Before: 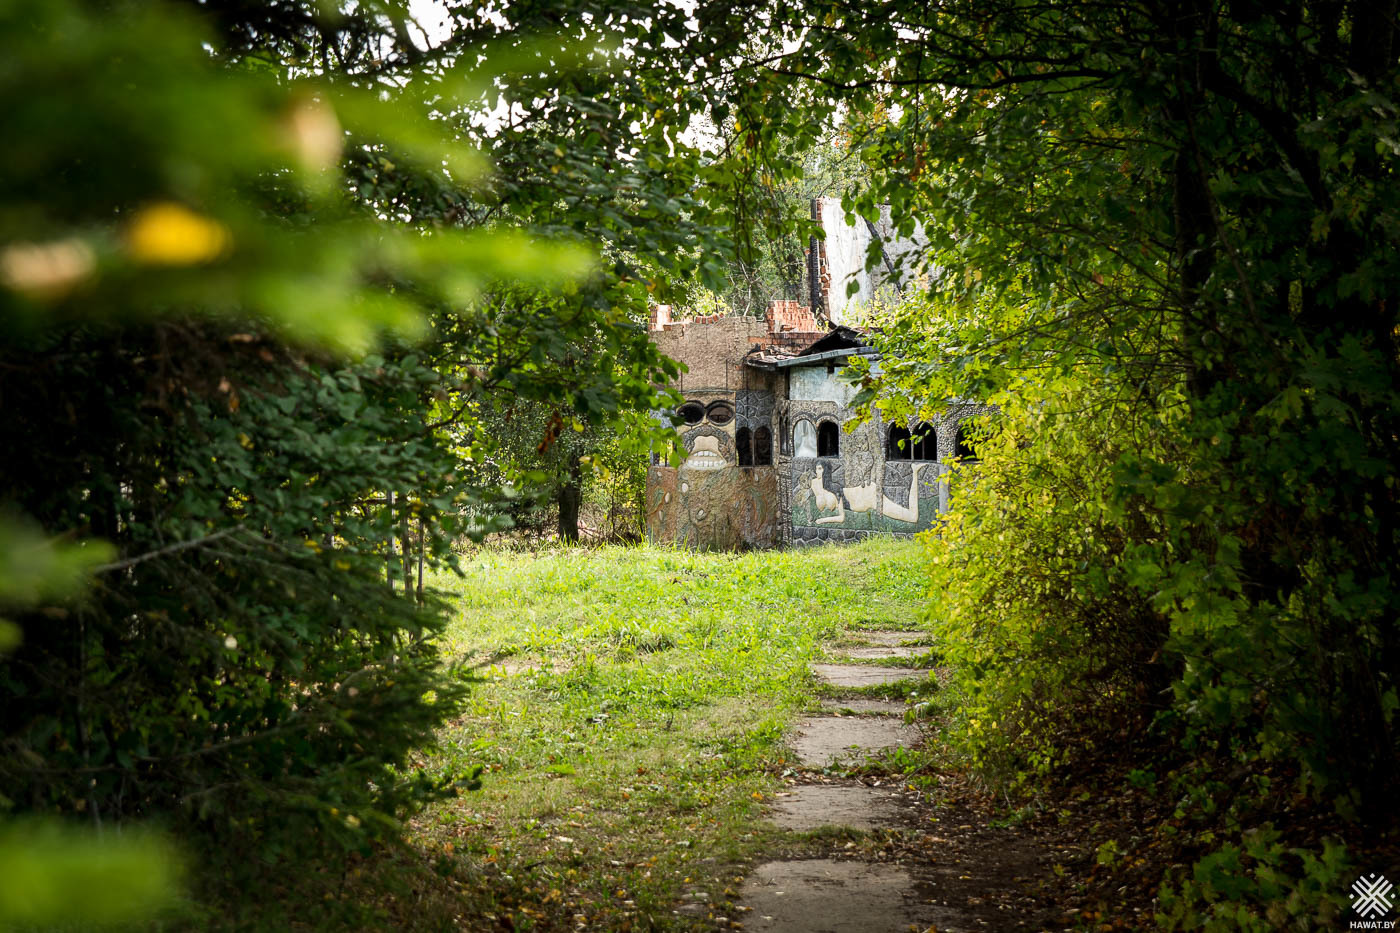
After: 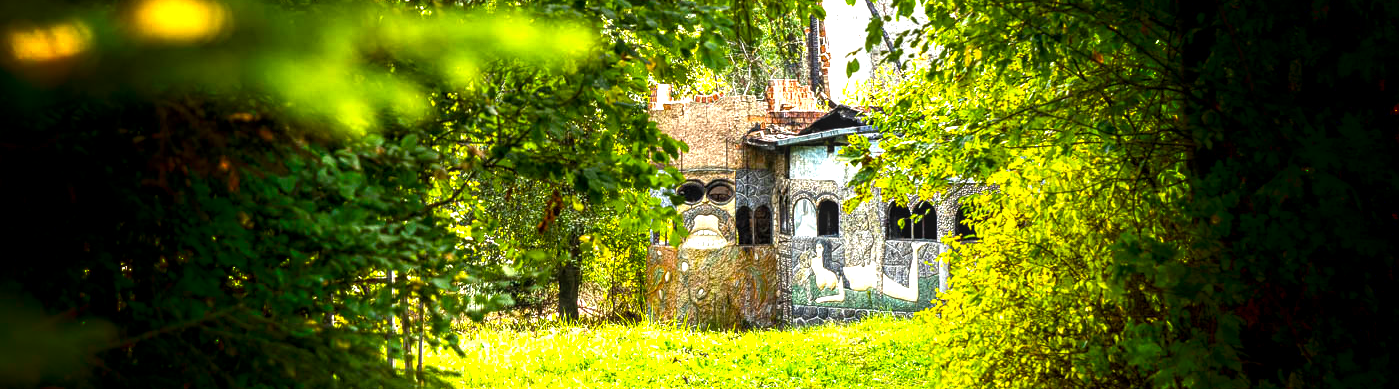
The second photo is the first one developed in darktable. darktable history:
color balance rgb: linear chroma grading › global chroma 15.428%, perceptual saturation grading › global saturation 30.586%, perceptual brilliance grading › global brilliance 30.208%, contrast 5.03%
shadows and highlights: shadows -86.92, highlights -37.08, soften with gaussian
local contrast: on, module defaults
crop and rotate: top 23.75%, bottom 34.551%
